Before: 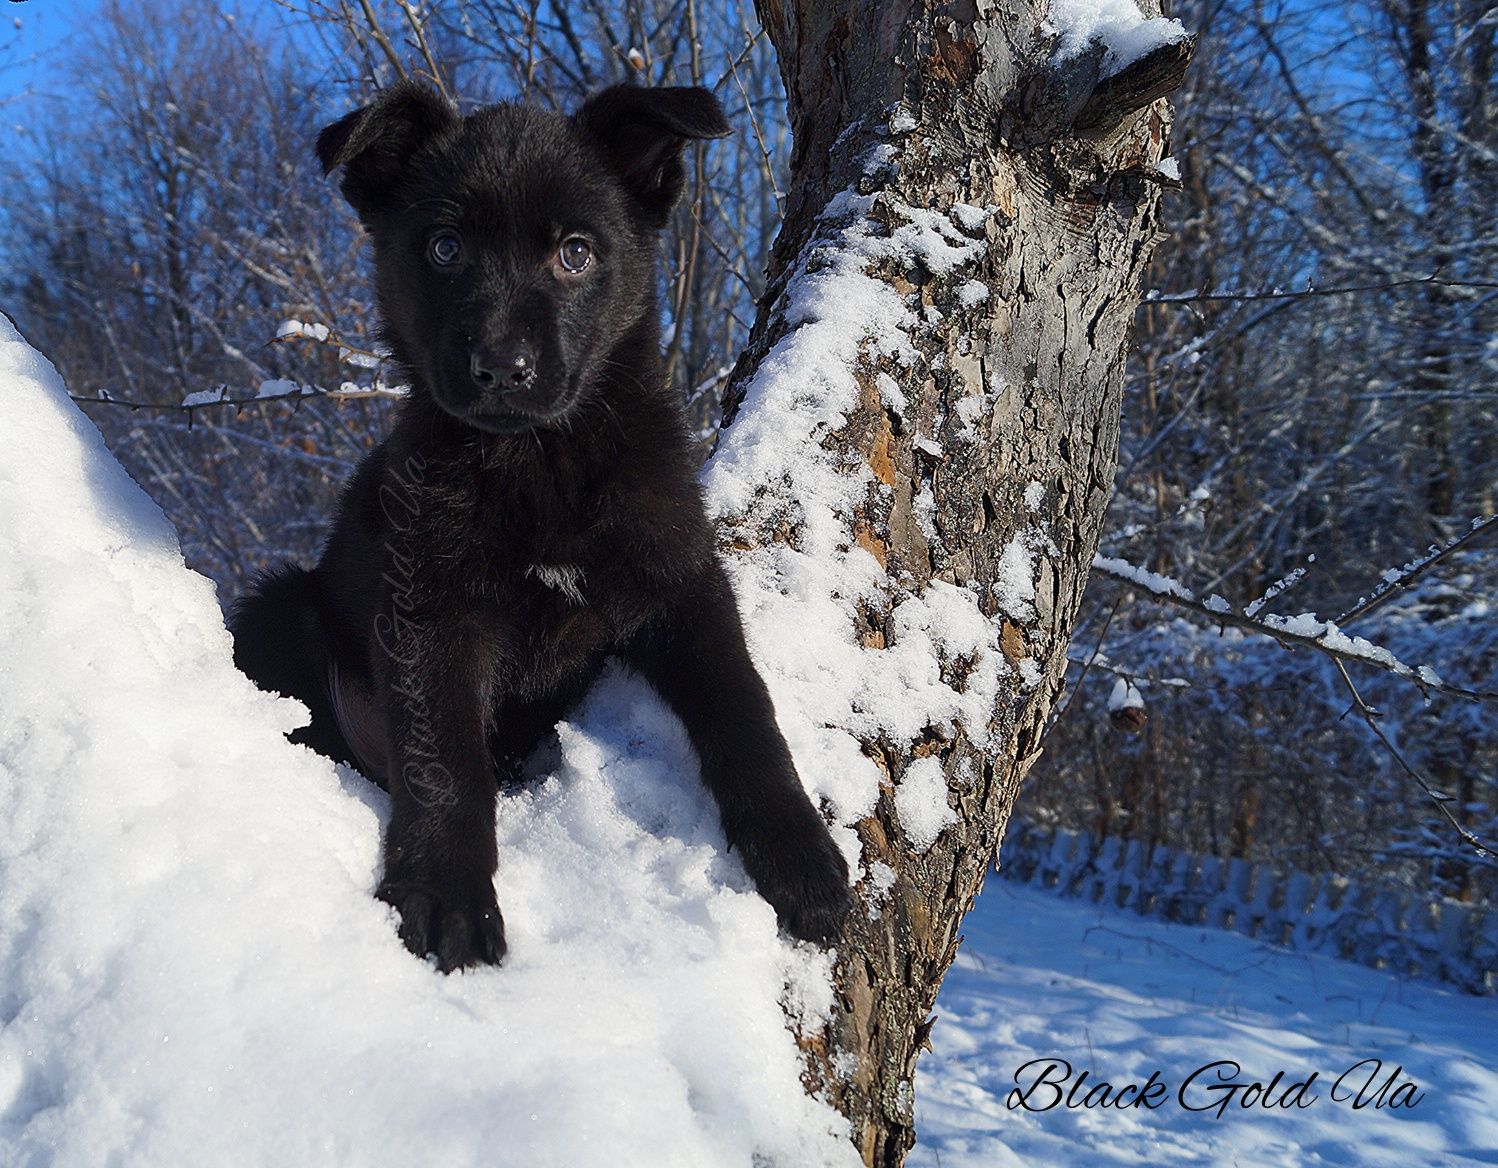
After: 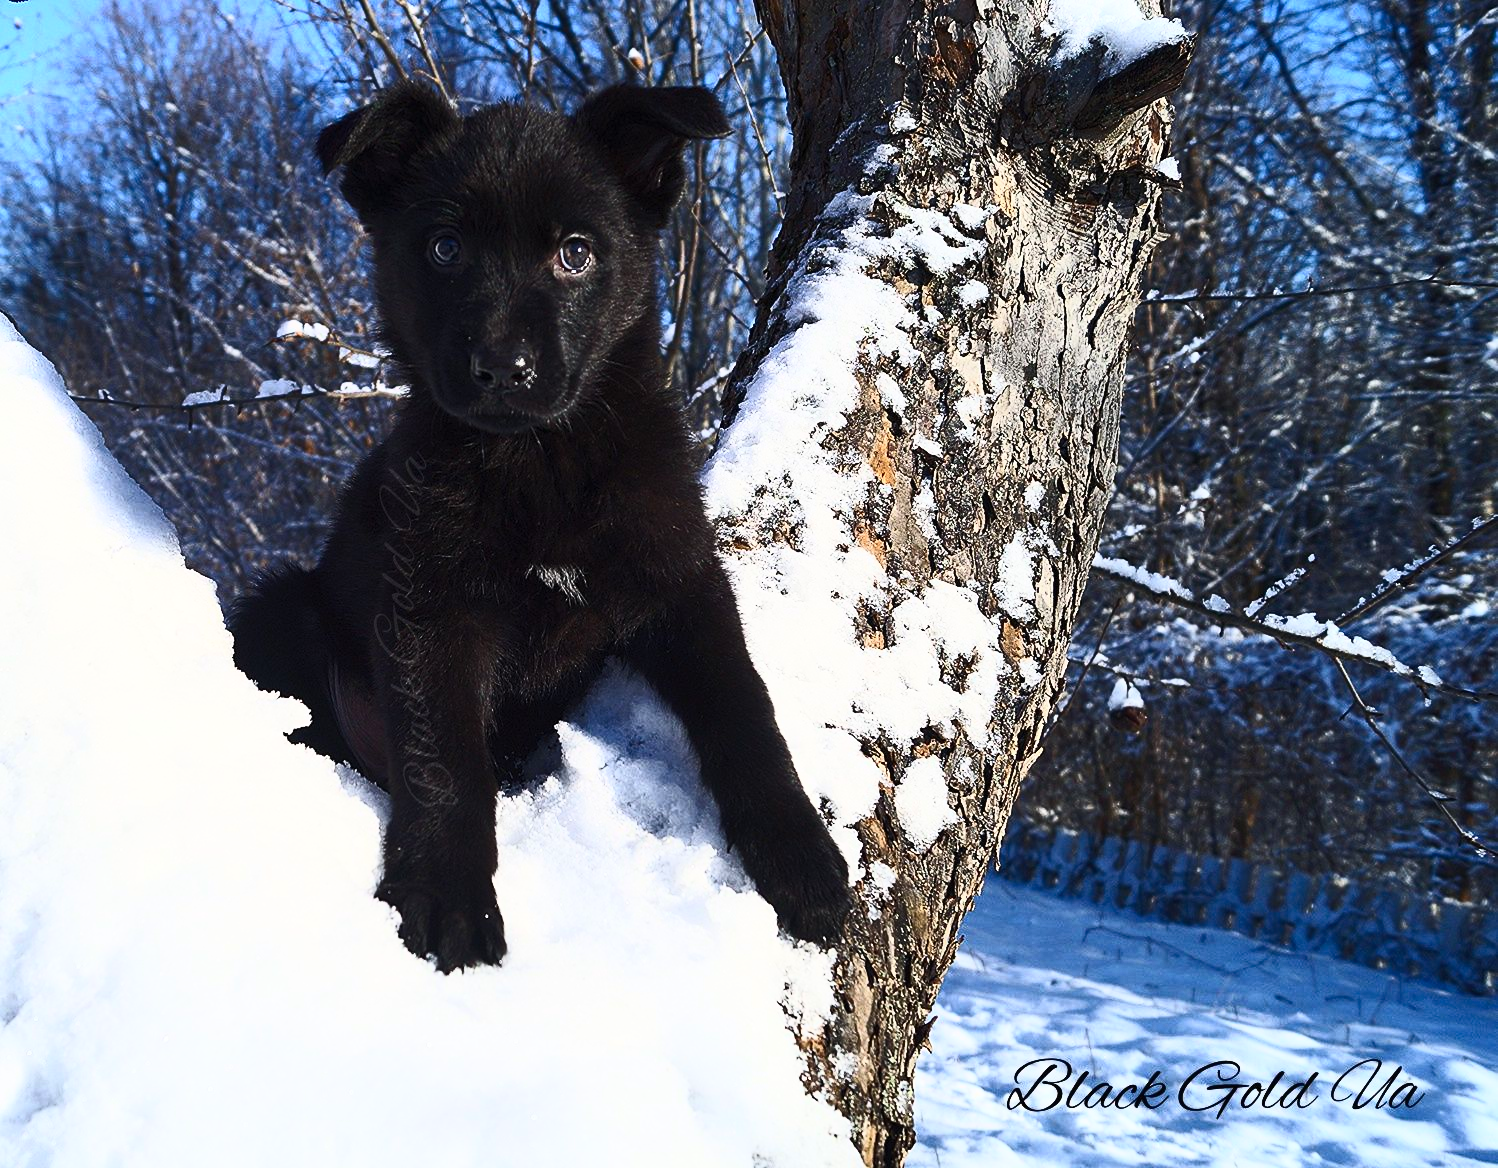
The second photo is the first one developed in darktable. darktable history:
contrast brightness saturation: contrast 0.608, brightness 0.337, saturation 0.136
